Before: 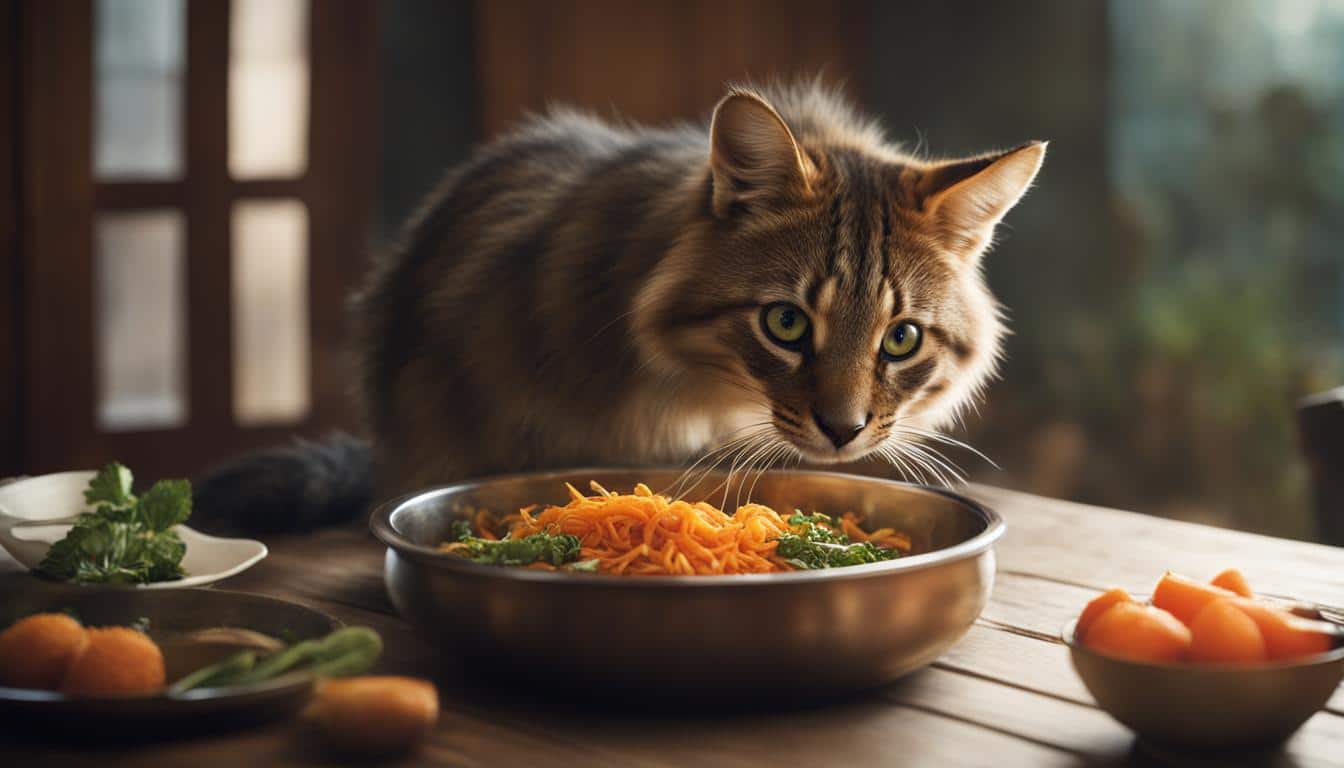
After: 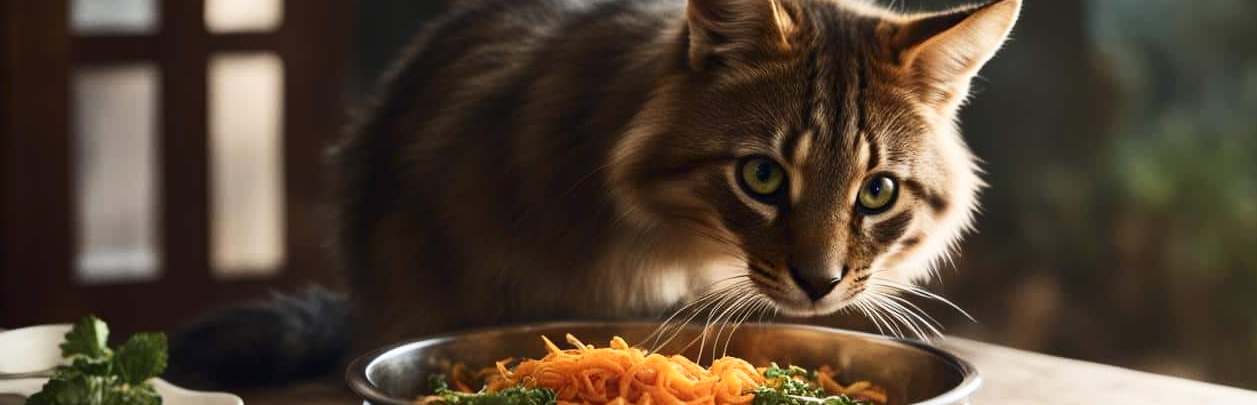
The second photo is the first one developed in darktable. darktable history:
crop: left 1.809%, top 19.176%, right 4.631%, bottom 27.829%
contrast brightness saturation: contrast 0.216
